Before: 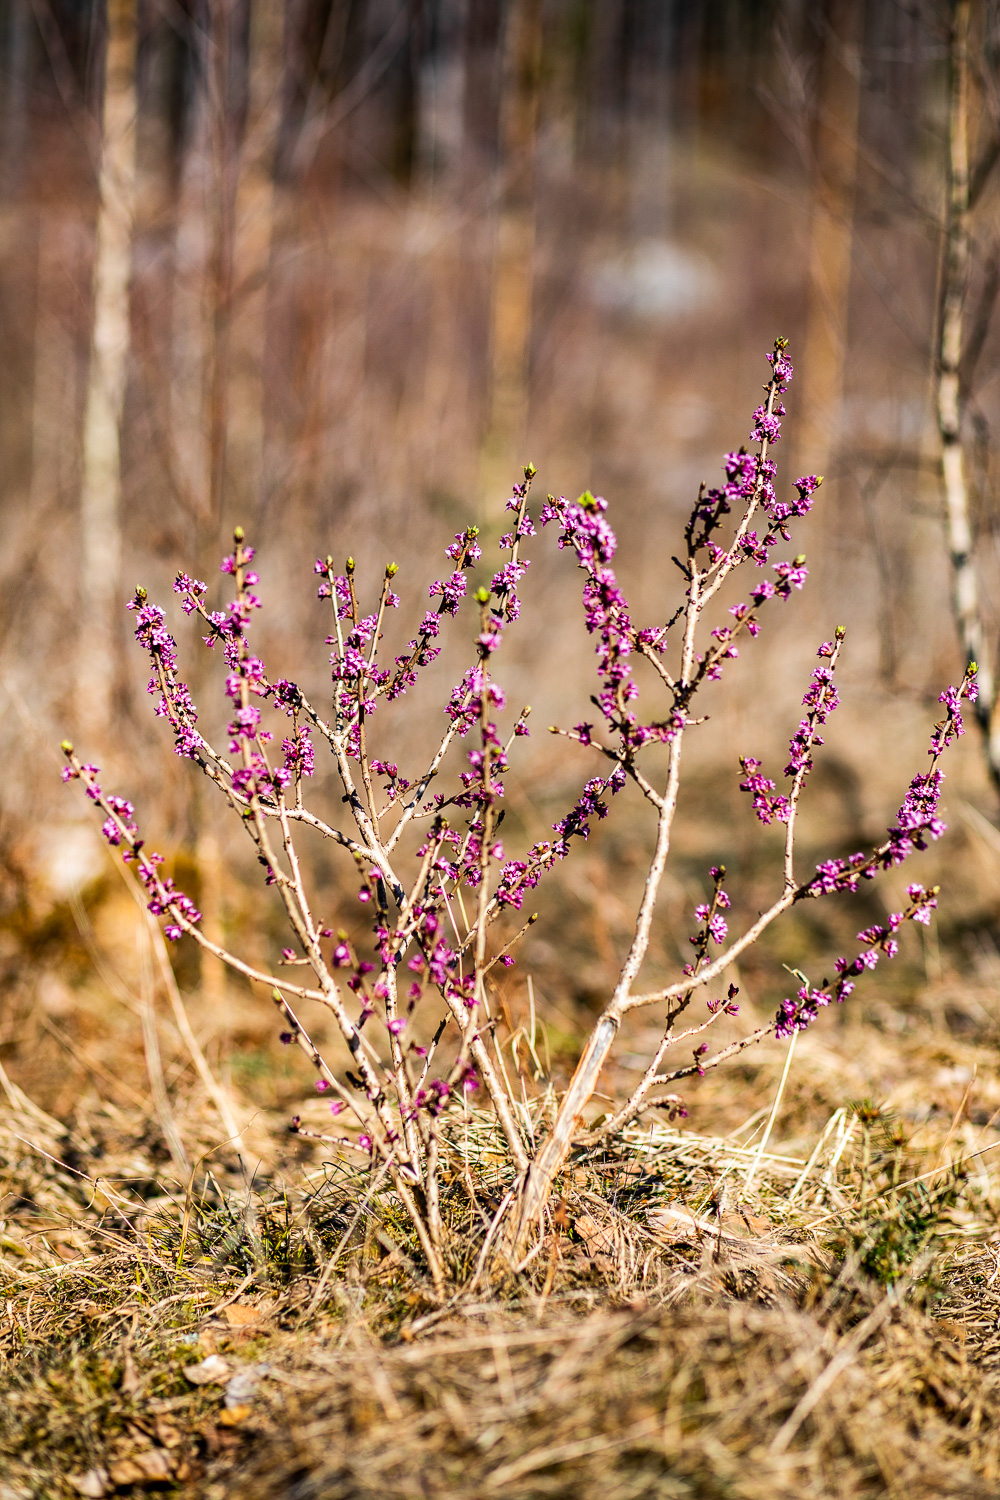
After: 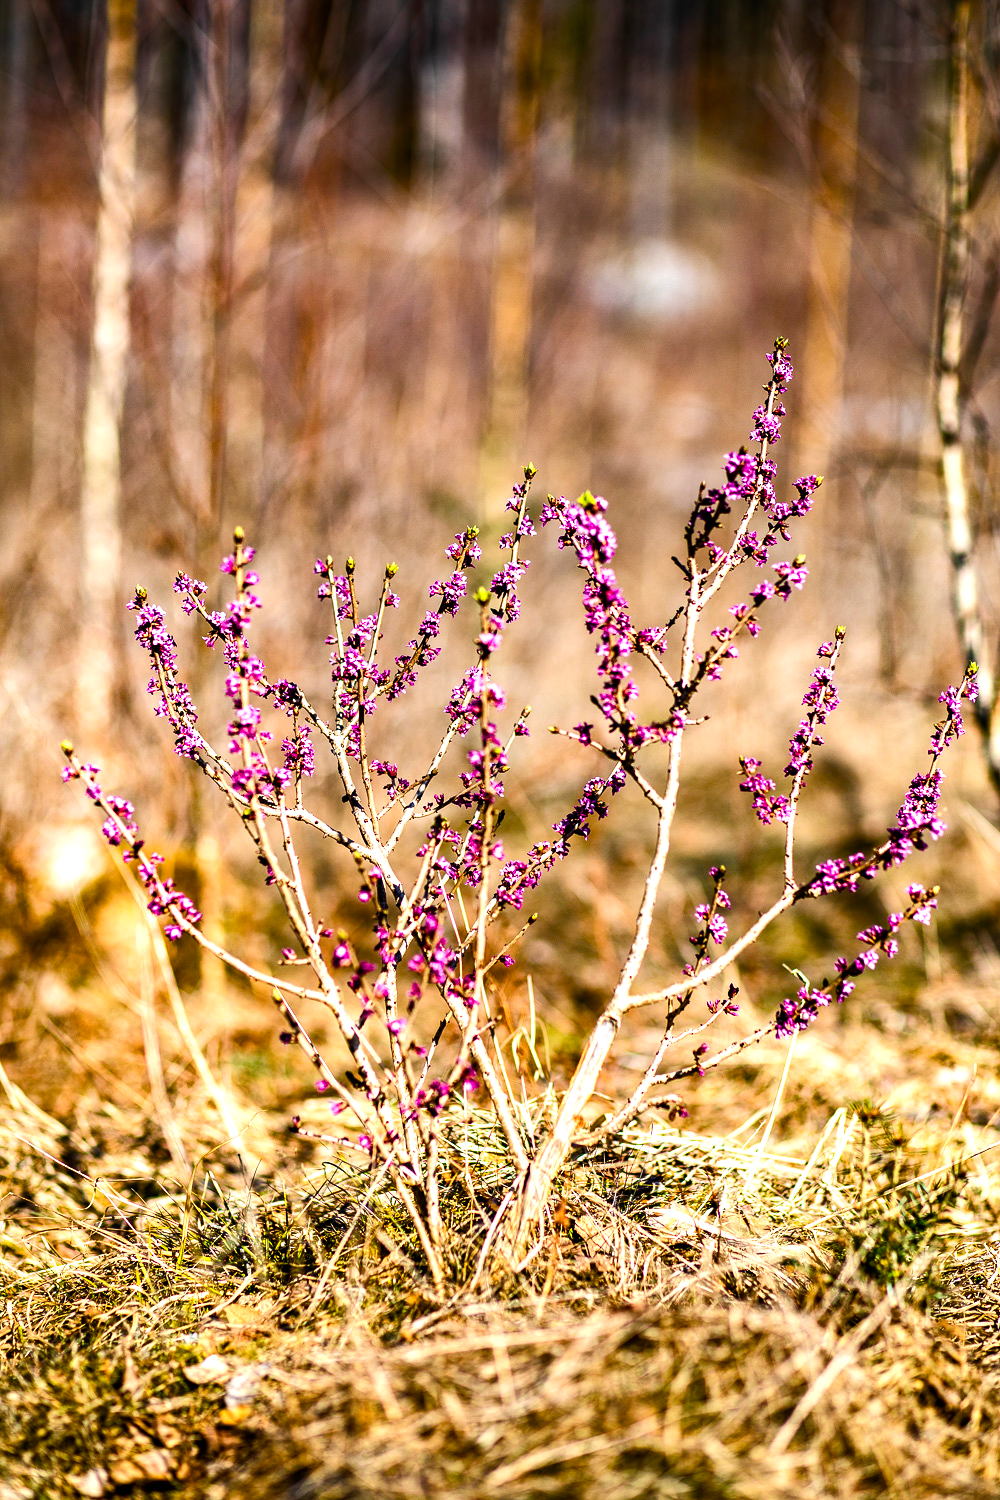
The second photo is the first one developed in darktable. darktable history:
tone equalizer: -8 EV -0.75 EV, -7 EV -0.7 EV, -6 EV -0.6 EV, -5 EV -0.4 EV, -3 EV 0.4 EV, -2 EV 0.6 EV, -1 EV 0.7 EV, +0 EV 0.75 EV, edges refinement/feathering 500, mask exposure compensation -1.57 EV, preserve details no
white balance: emerald 1
color balance rgb: perceptual saturation grading › global saturation 35%, perceptual saturation grading › highlights -30%, perceptual saturation grading › shadows 35%, perceptual brilliance grading › global brilliance 3%, perceptual brilliance grading › highlights -3%, perceptual brilliance grading › shadows 3%
